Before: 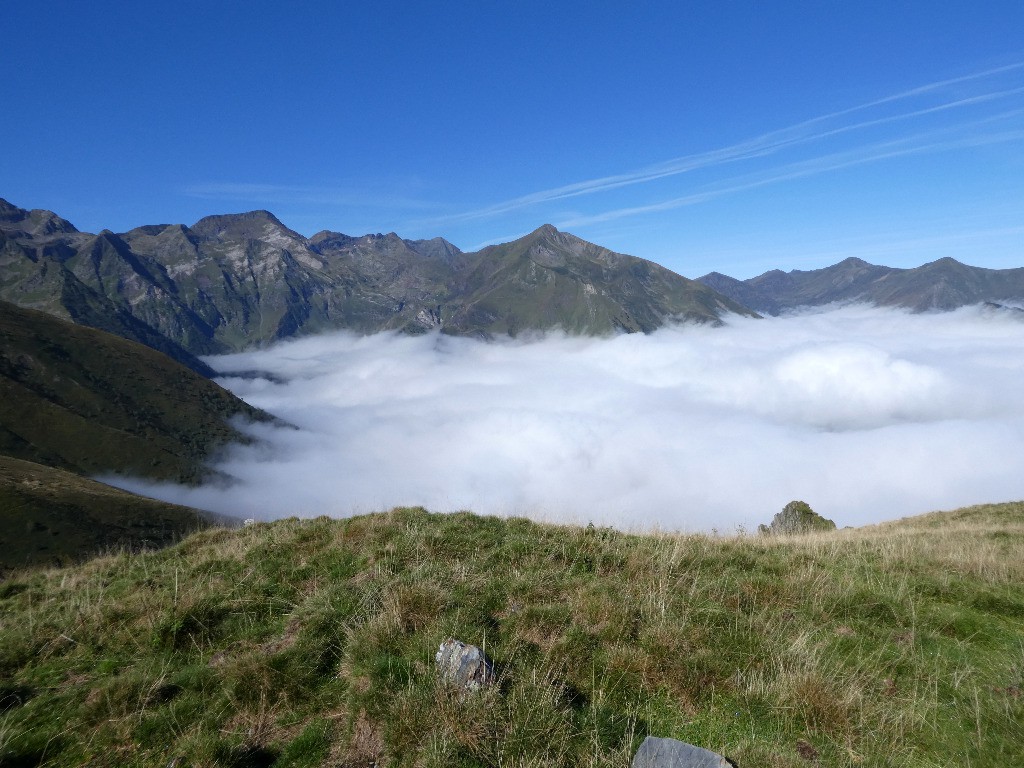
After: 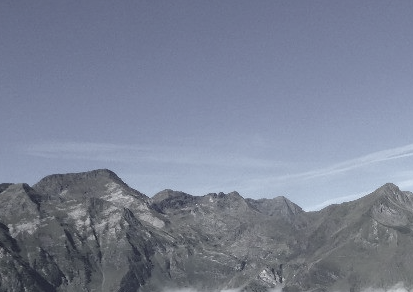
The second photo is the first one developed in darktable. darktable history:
color correction: highlights b* -0.019, saturation 0.268
crop: left 15.491%, top 5.439%, right 44.109%, bottom 56.491%
exposure: black level correction 0.001, exposure 0.499 EV, compensate exposure bias true, compensate highlight preservation false
